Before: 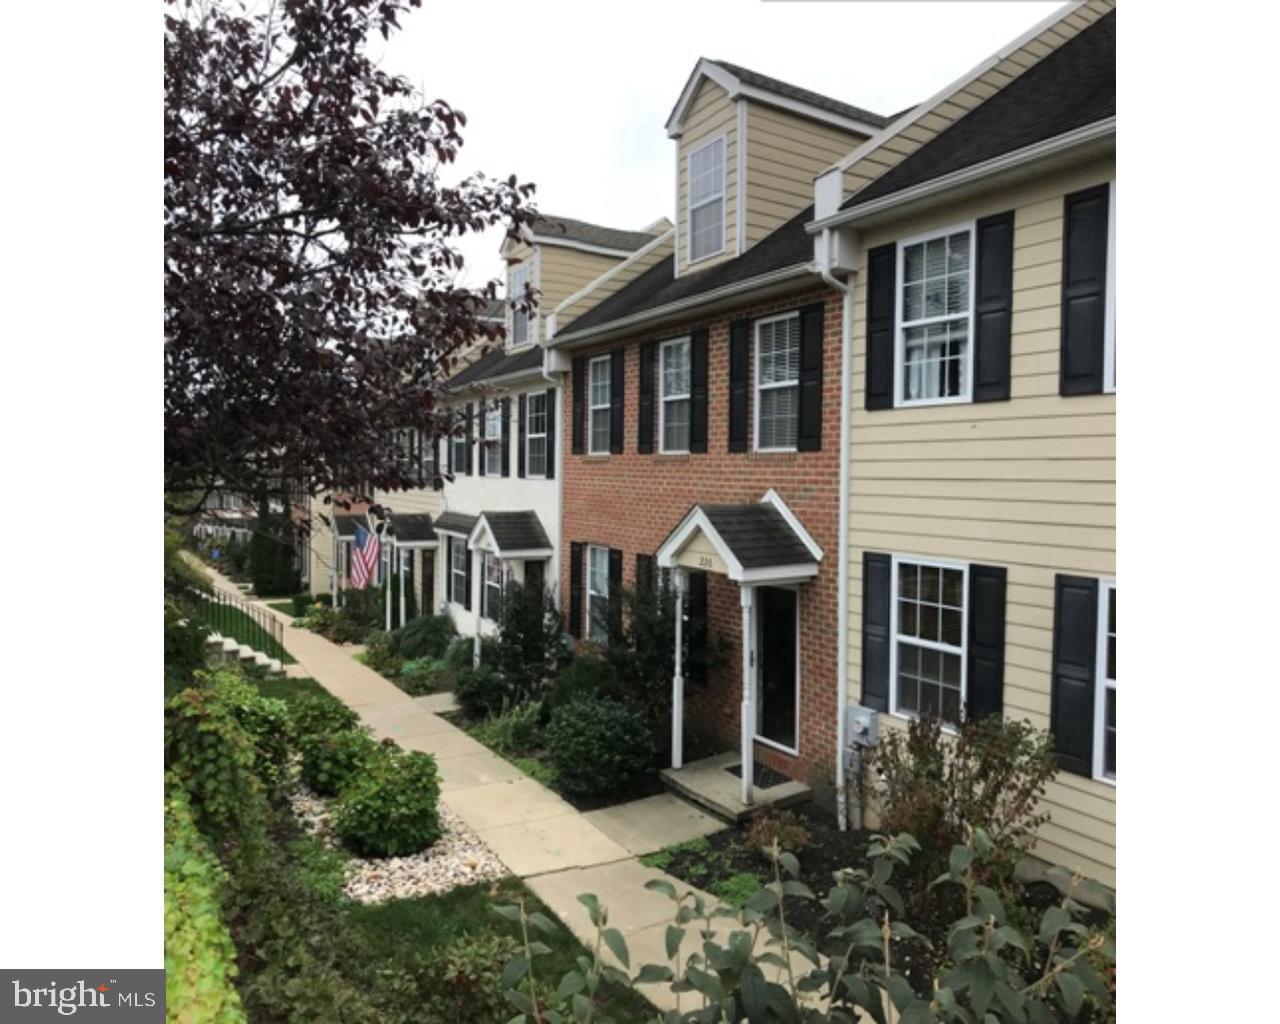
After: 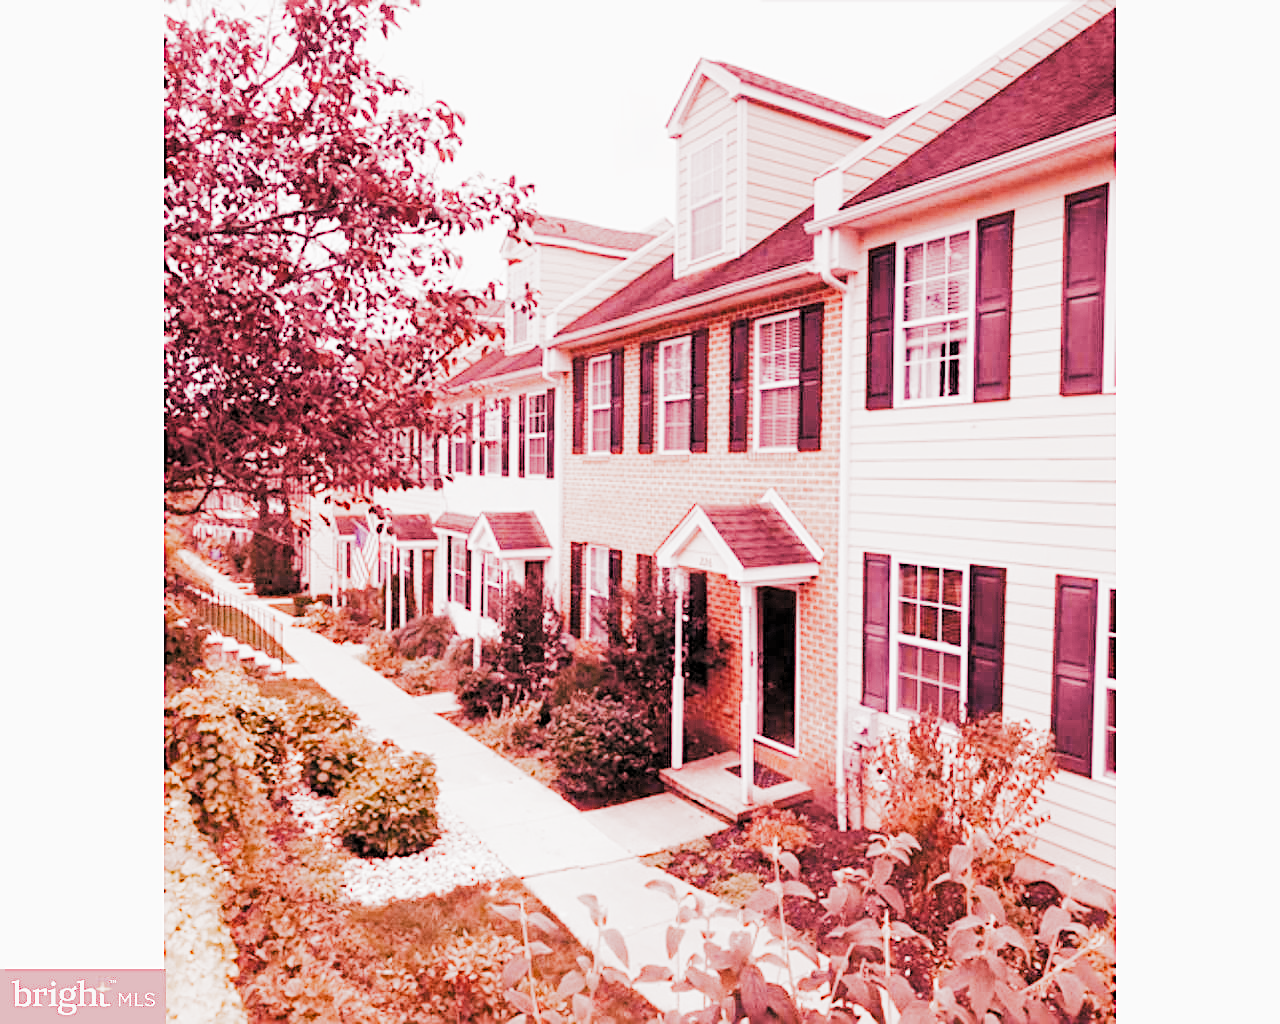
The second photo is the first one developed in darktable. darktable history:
sharpen: on, module defaults
exposure: exposure 0.64 EV, compensate highlight preservation false
white balance: red 3.121, blue 1.419
filmic: grey point source 9.28, black point source -5.14, white point source 5.67, grey point target 18, white point target 100, output power 2.2, latitude stops 2, contrast 1.5, saturation 100, global saturation 100
